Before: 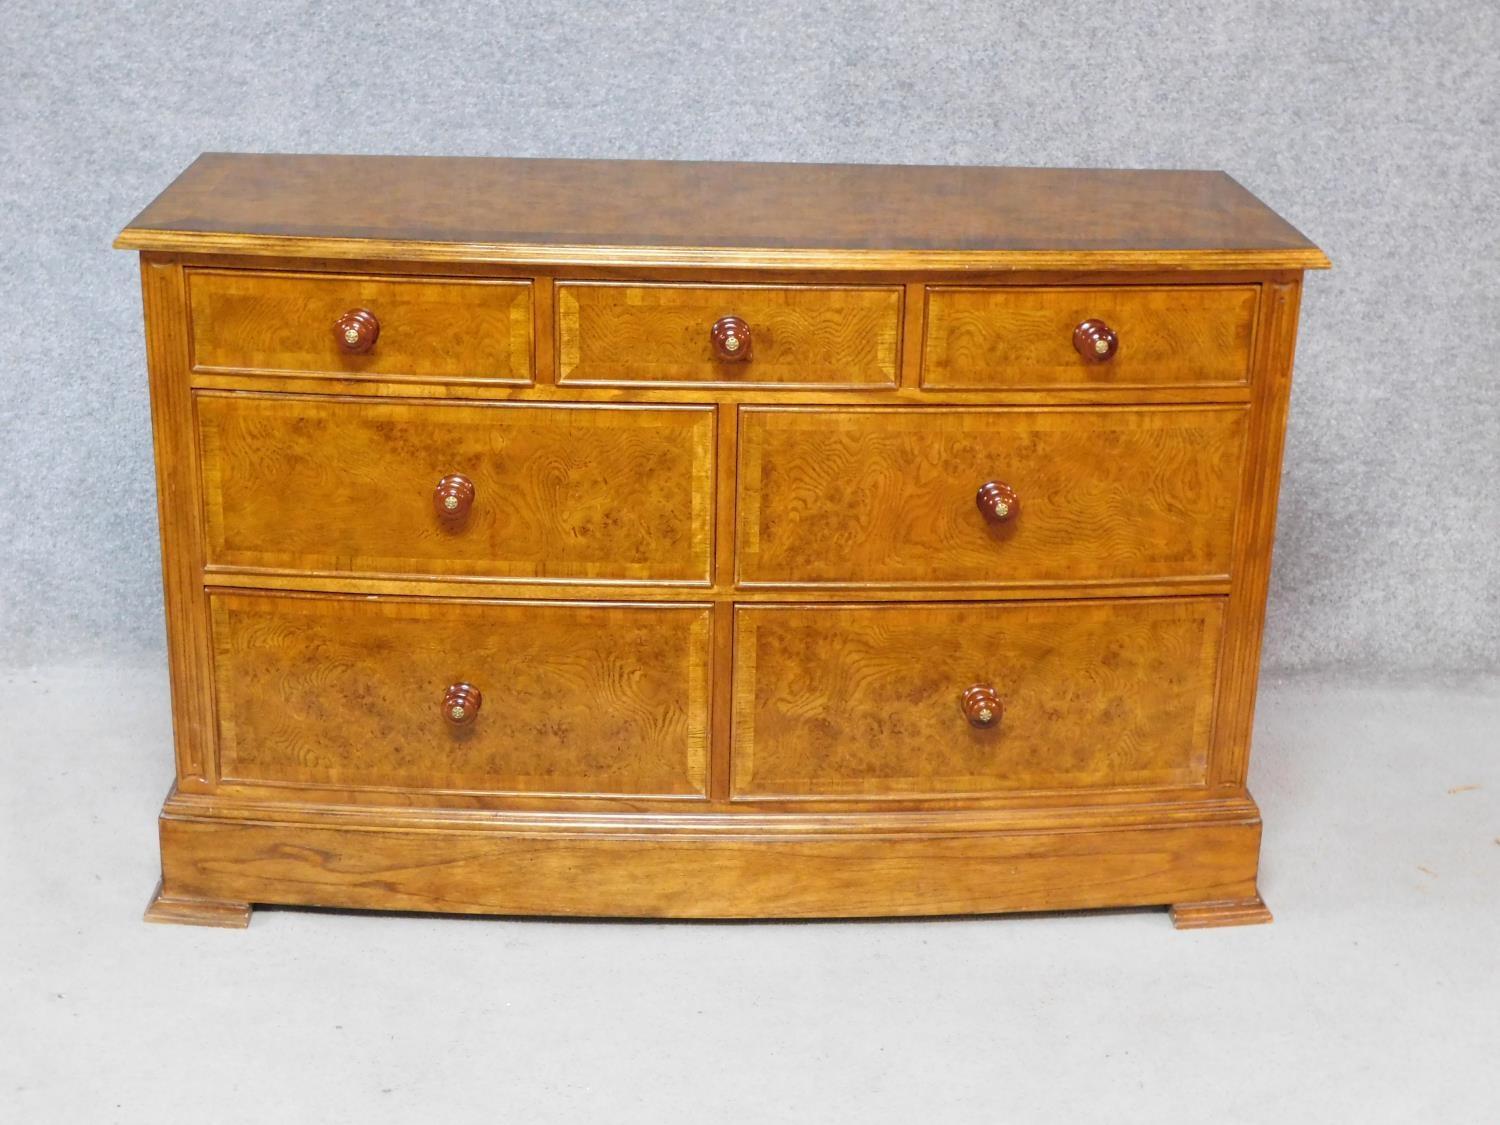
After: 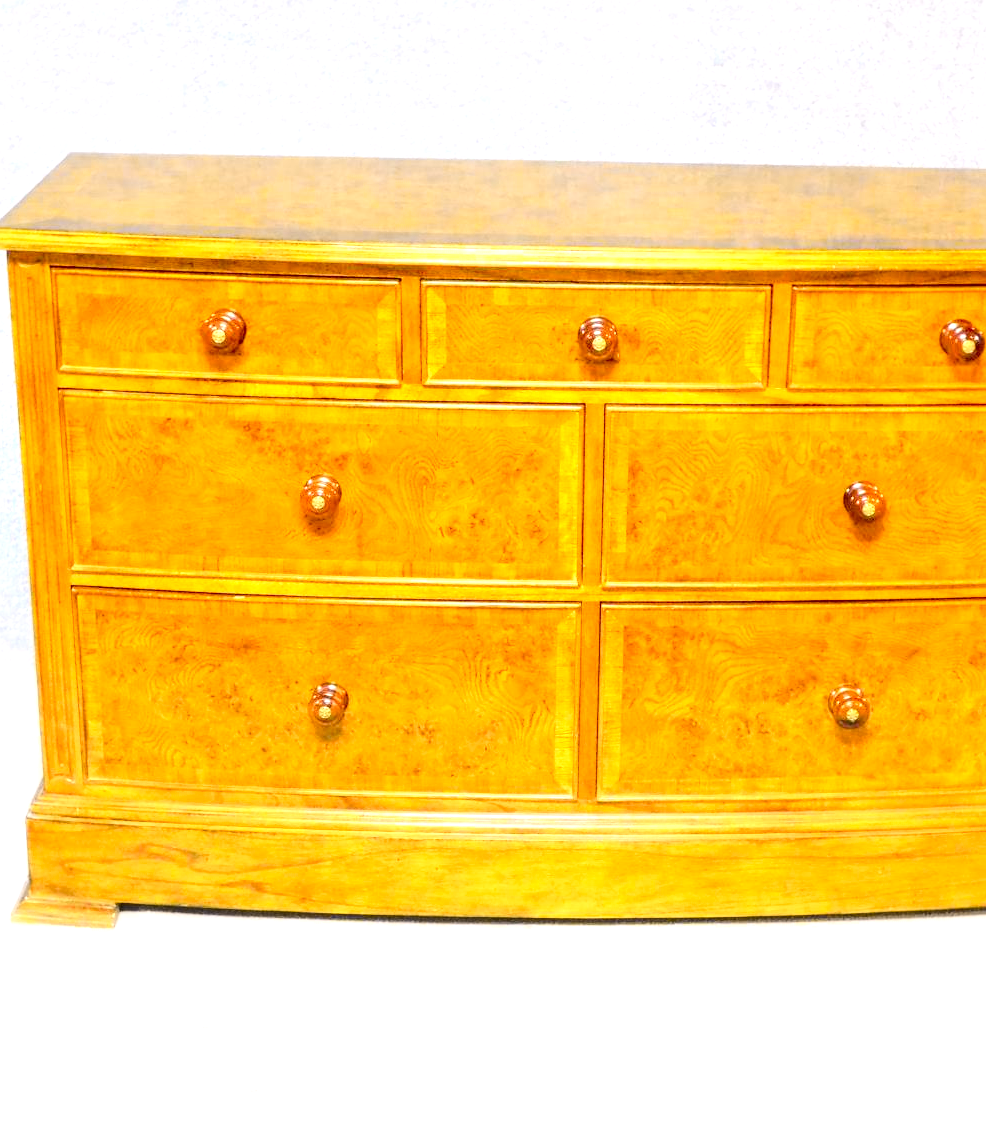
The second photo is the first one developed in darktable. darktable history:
tone curve: curves: ch0 [(0.003, 0.023) (0.071, 0.052) (0.236, 0.197) (0.466, 0.557) (0.631, 0.764) (0.806, 0.906) (1, 1)]; ch1 [(0, 0) (0.262, 0.227) (0.417, 0.386) (0.469, 0.467) (0.502, 0.51) (0.528, 0.521) (0.573, 0.555) (0.605, 0.621) (0.644, 0.671) (0.686, 0.728) (0.994, 0.987)]; ch2 [(0, 0) (0.262, 0.188) (0.385, 0.353) (0.427, 0.424) (0.495, 0.502) (0.531, 0.555) (0.583, 0.632) (0.644, 0.748) (1, 1)], color space Lab, independent channels, preserve colors none
exposure: exposure 1 EV, compensate highlight preservation false
local contrast: on, module defaults
crop and rotate: left 8.91%, right 25.329%
